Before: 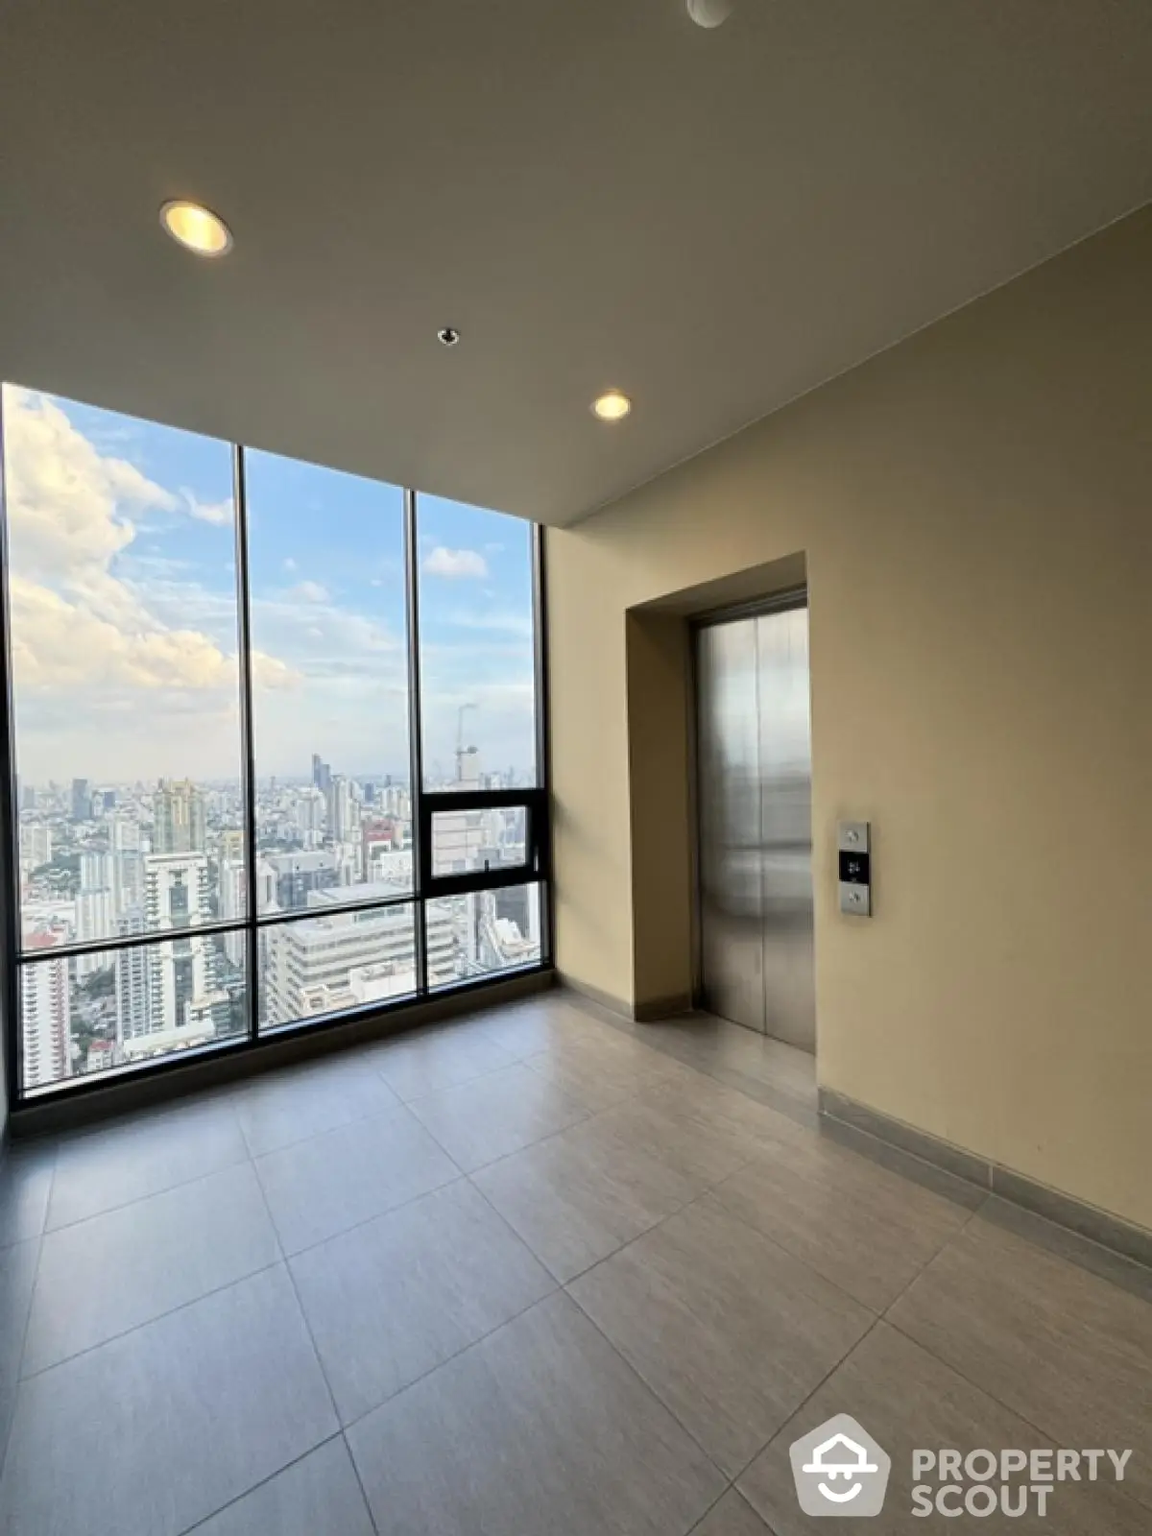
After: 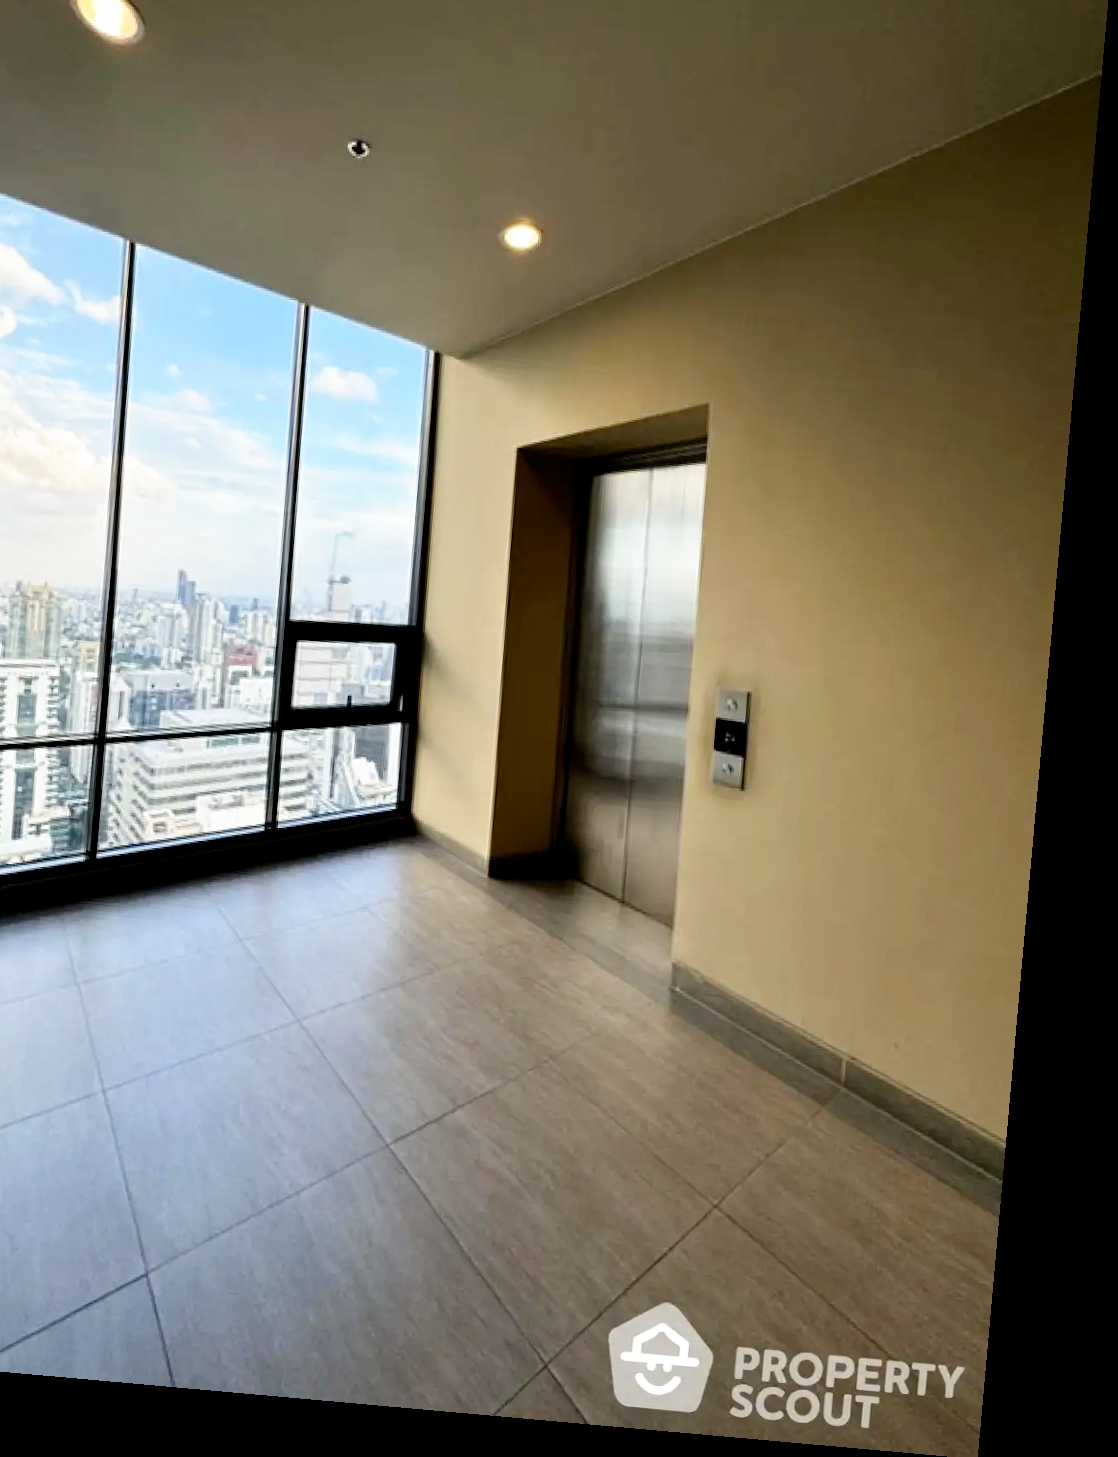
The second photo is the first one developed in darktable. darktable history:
crop: left 16.315%, top 14.246%
filmic rgb: black relative exposure -5.5 EV, white relative exposure 2.5 EV, threshold 3 EV, target black luminance 0%, hardness 4.51, latitude 67.35%, contrast 1.453, shadows ↔ highlights balance -3.52%, preserve chrominance no, color science v4 (2020), contrast in shadows soft, enable highlight reconstruction true
rotate and perspective: rotation 5.12°, automatic cropping off
